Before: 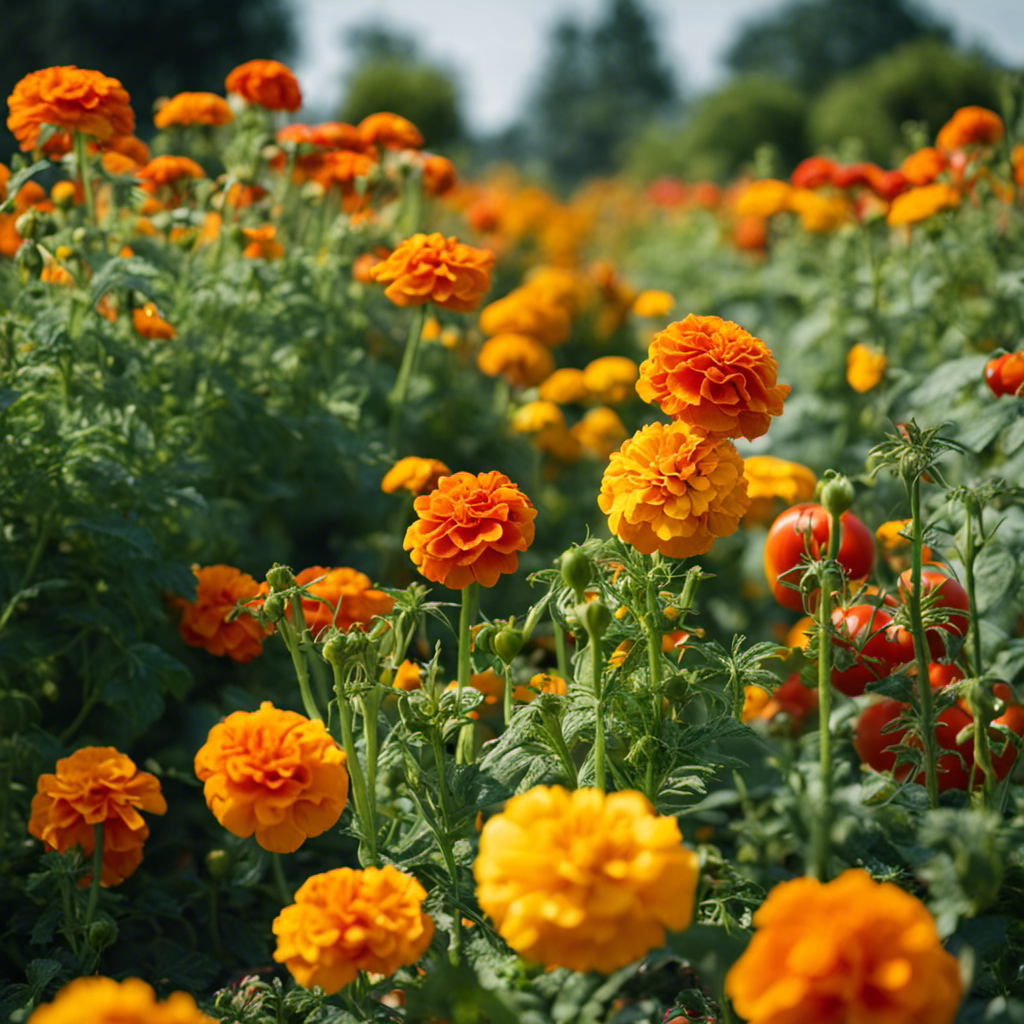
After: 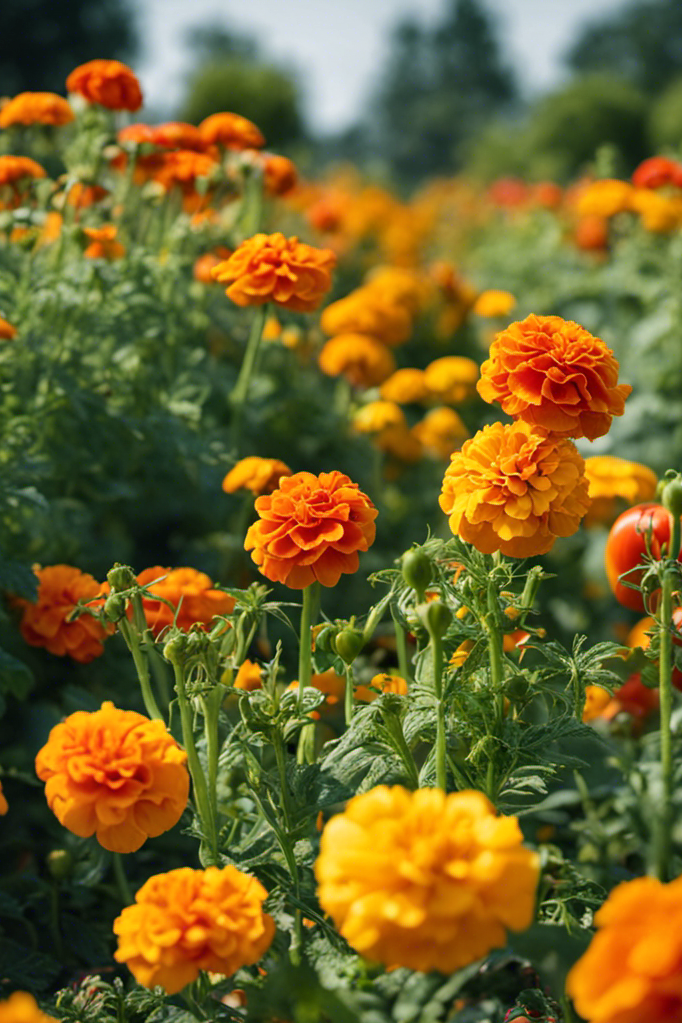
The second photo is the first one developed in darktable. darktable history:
crop and rotate: left 15.56%, right 17.741%
local contrast: mode bilateral grid, contrast 11, coarseness 26, detail 111%, midtone range 0.2
shadows and highlights: radius 125.72, shadows 30.4, highlights -30.75, low approximation 0.01, soften with gaussian
